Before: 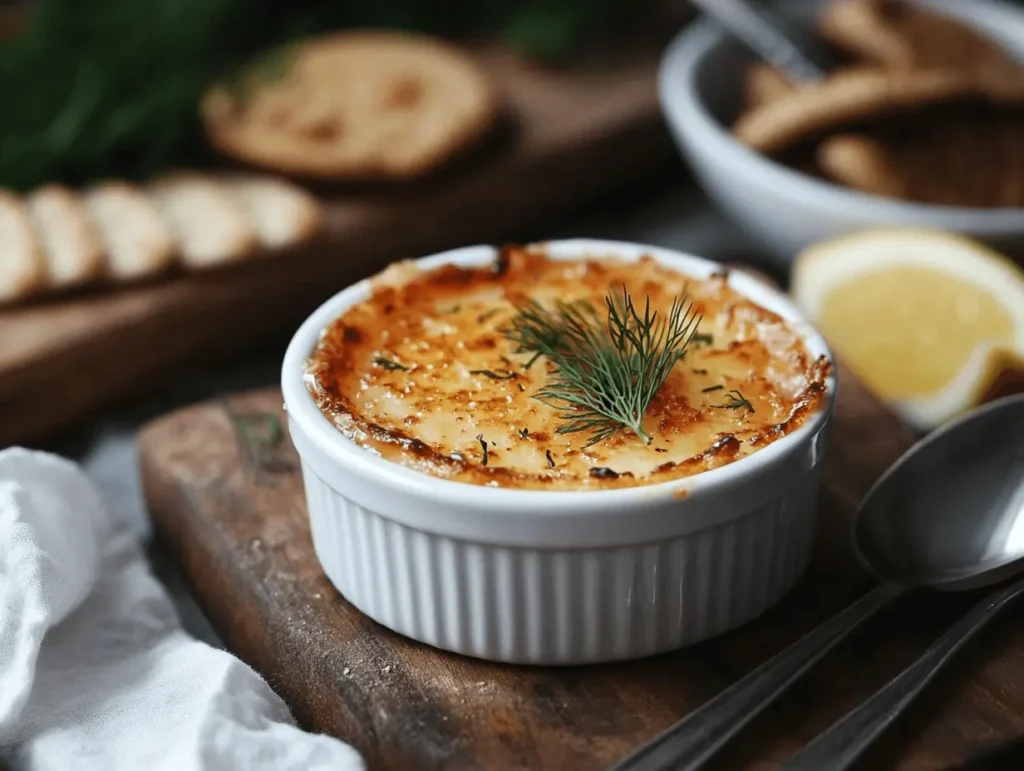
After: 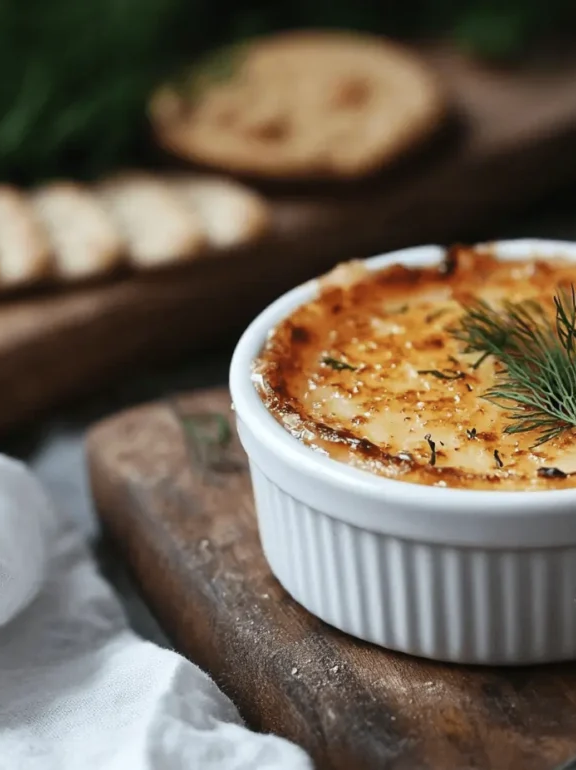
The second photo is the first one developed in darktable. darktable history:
color zones: curves: ch1 [(0.077, 0.436) (0.25, 0.5) (0.75, 0.5)]
crop: left 5.114%, right 38.589%
